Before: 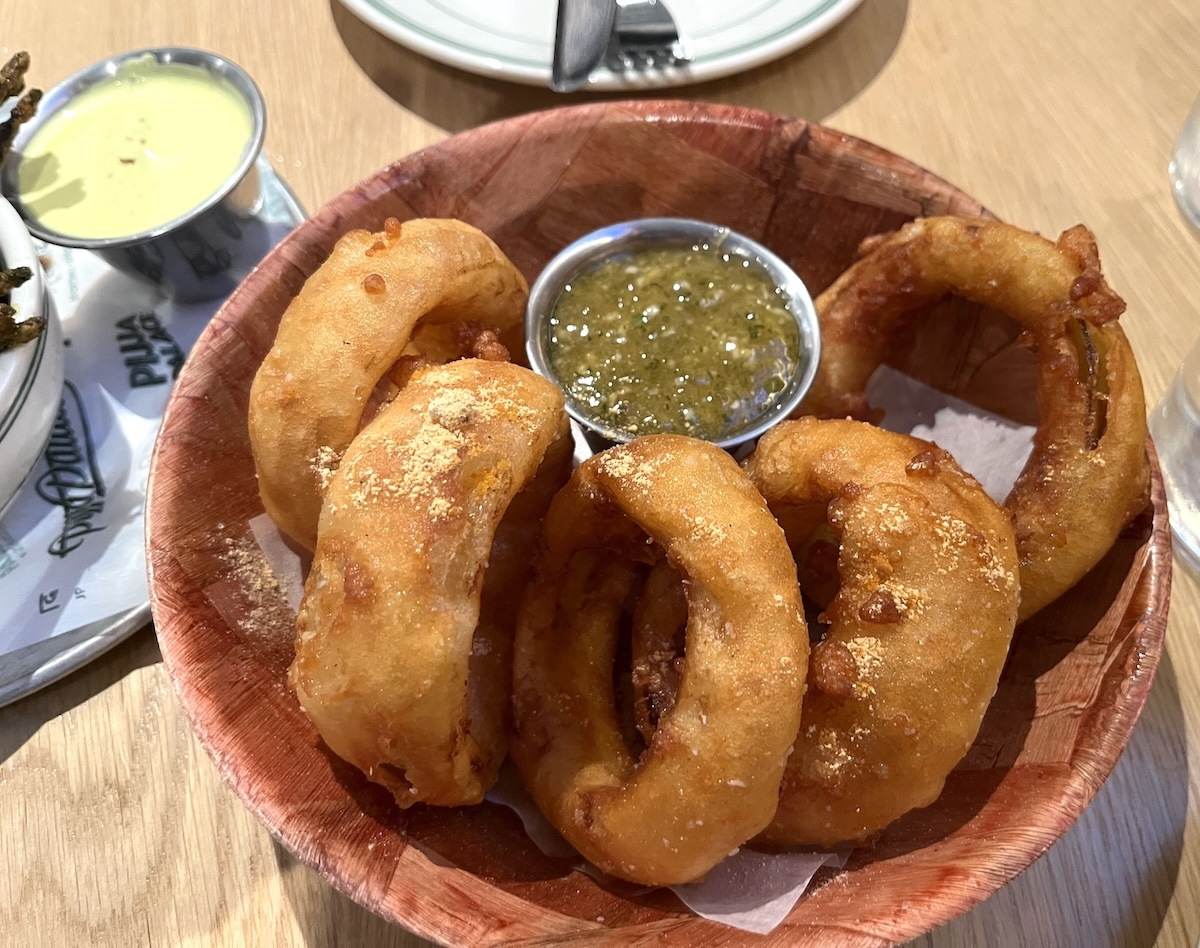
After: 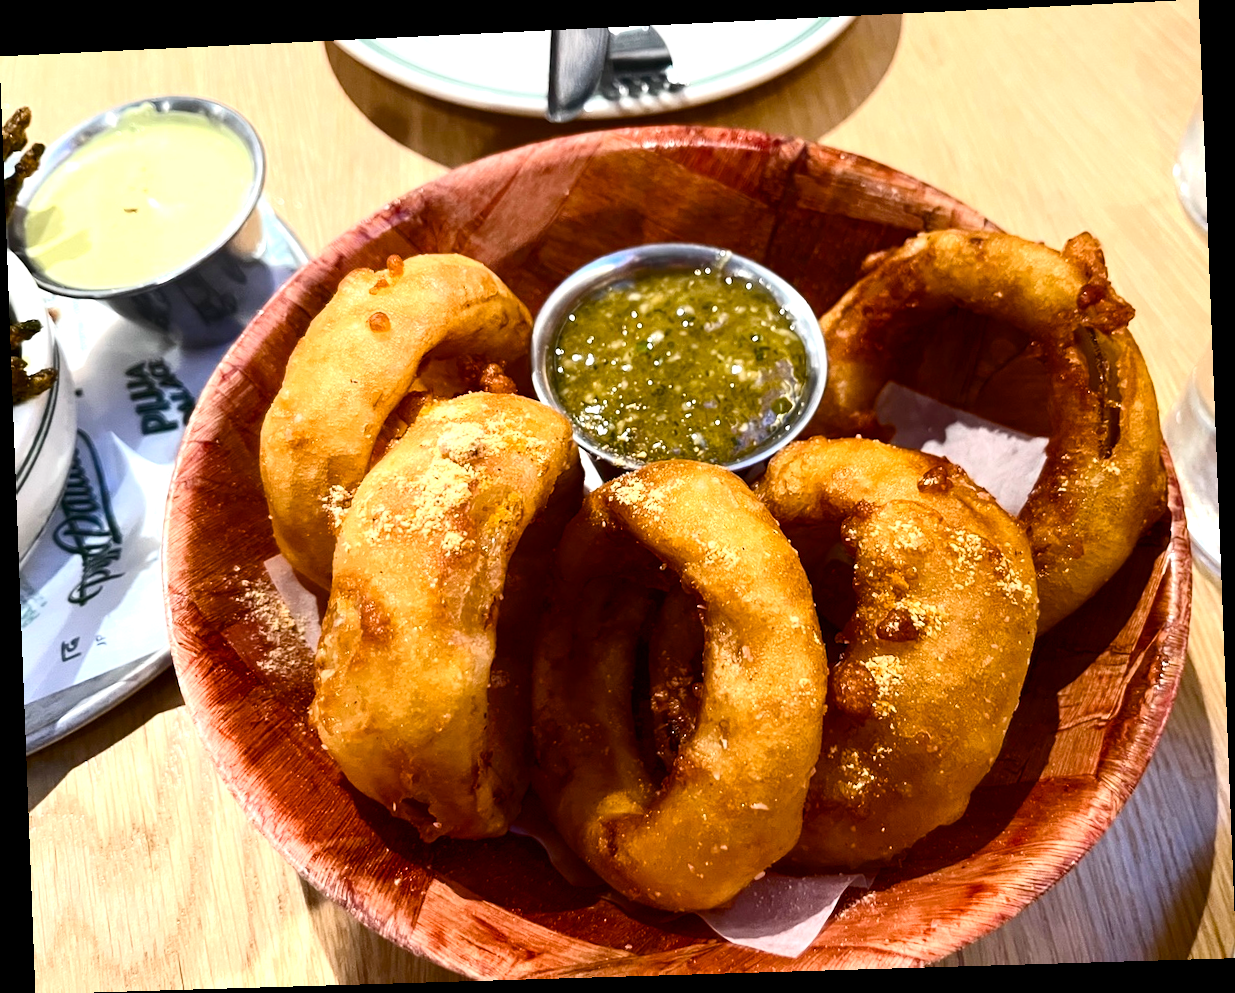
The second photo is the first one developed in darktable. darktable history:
contrast brightness saturation: contrast 0.22
rotate and perspective: rotation -2.22°, lens shift (horizontal) -0.022, automatic cropping off
color balance rgb: perceptual saturation grading › mid-tones 6.33%, perceptual saturation grading › shadows 72.44%, perceptual brilliance grading › highlights 11.59%, contrast 5.05%
